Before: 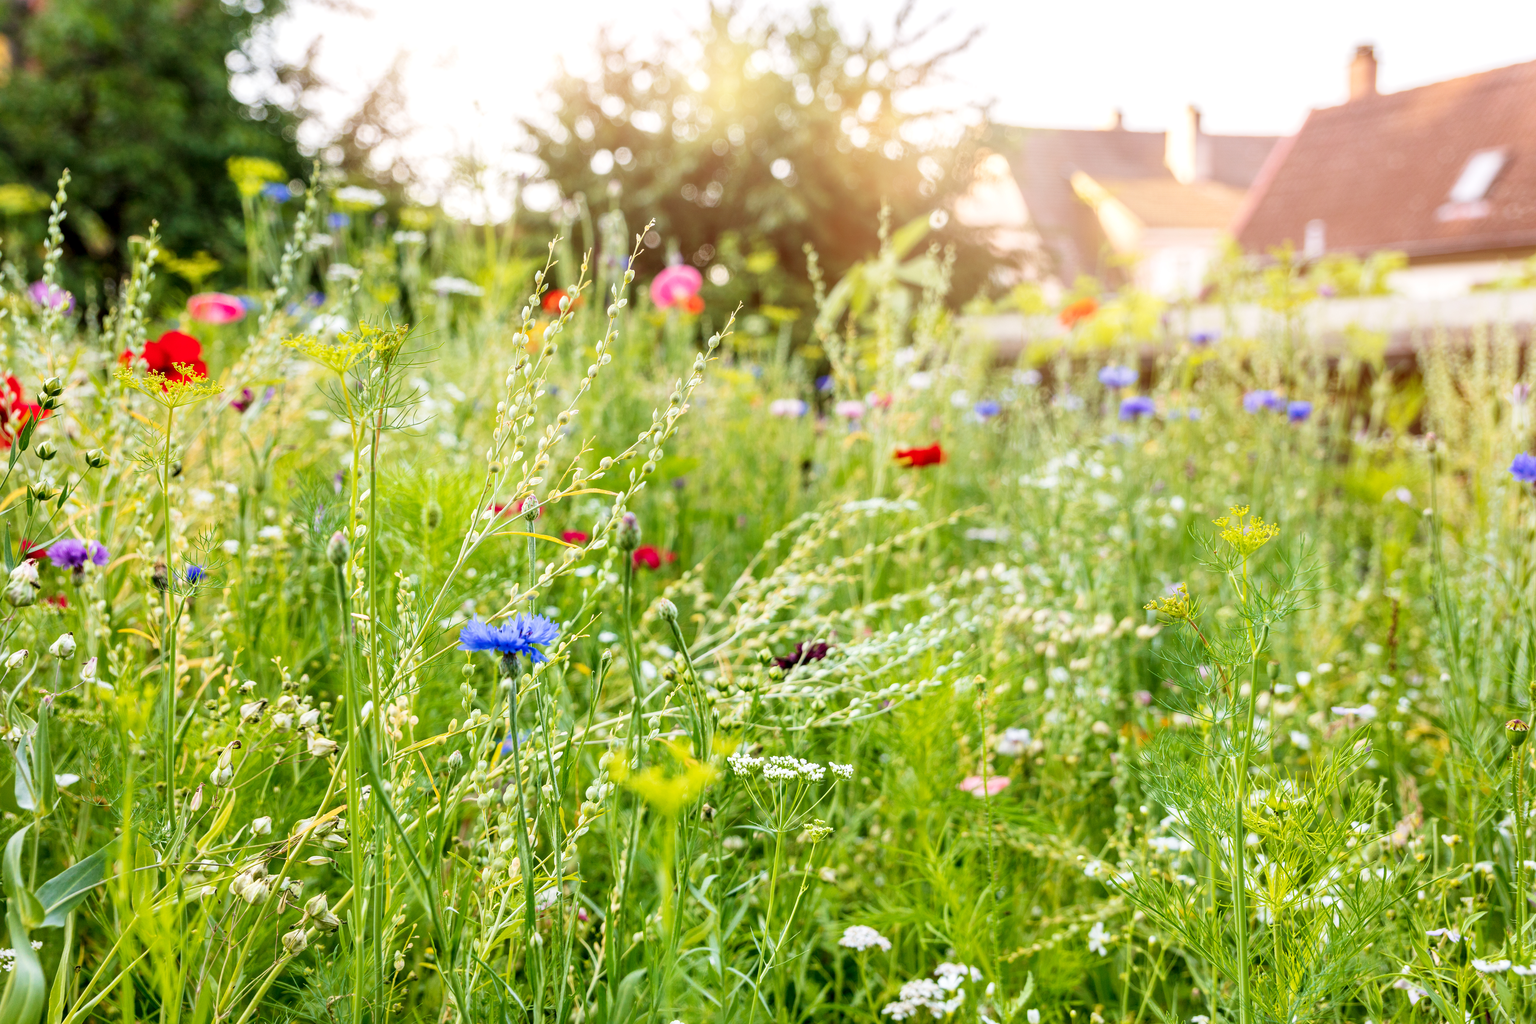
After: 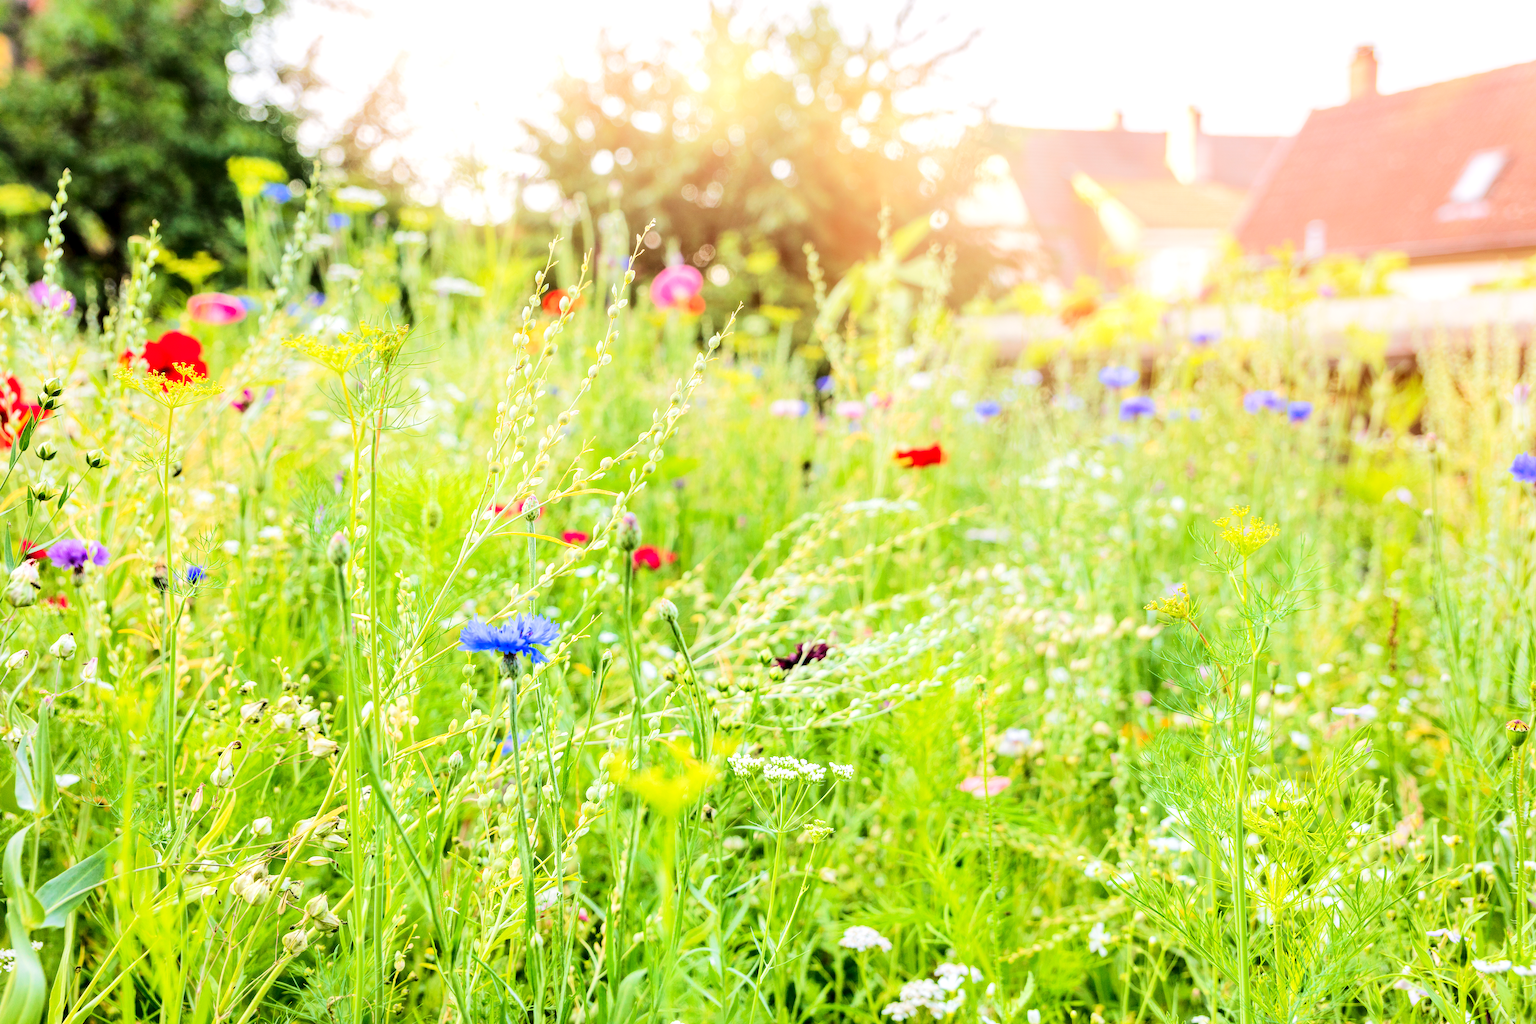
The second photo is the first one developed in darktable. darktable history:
tone equalizer: -7 EV 0.151 EV, -6 EV 0.598 EV, -5 EV 1.14 EV, -4 EV 1.32 EV, -3 EV 1.12 EV, -2 EV 0.6 EV, -1 EV 0.152 EV, edges refinement/feathering 500, mask exposure compensation -1.57 EV, preserve details no
